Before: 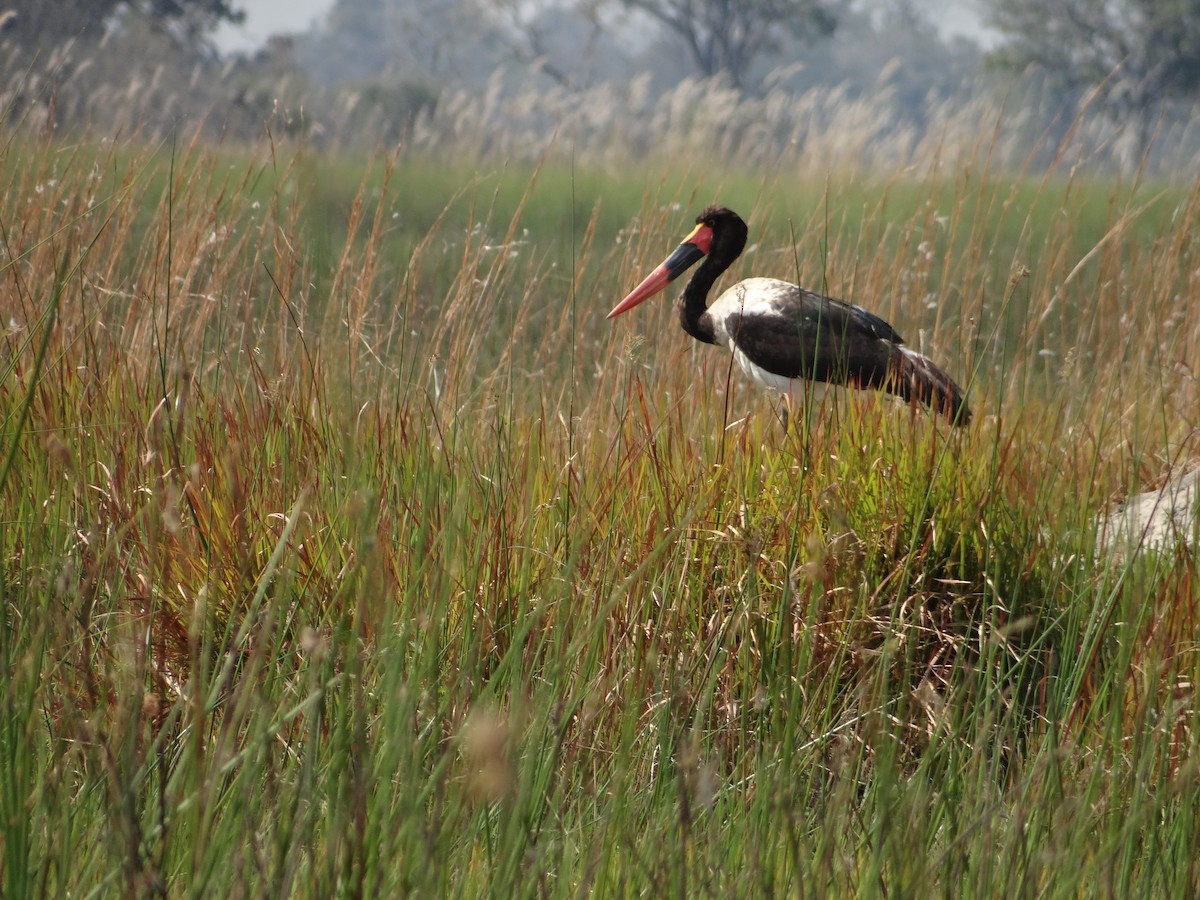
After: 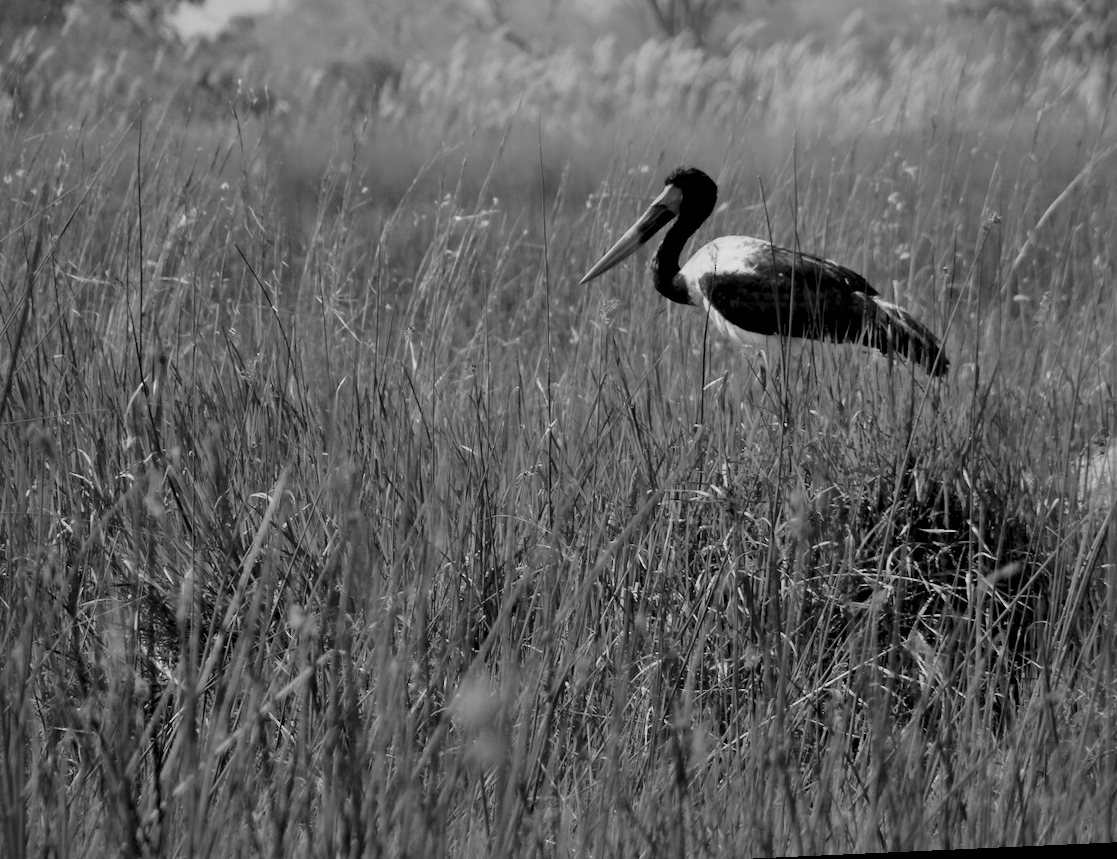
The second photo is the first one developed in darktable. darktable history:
color zones: curves: ch0 [(0.27, 0.396) (0.563, 0.504) (0.75, 0.5) (0.787, 0.307)]
local contrast: mode bilateral grid, contrast 50, coarseness 50, detail 150%, midtone range 0.2
filmic rgb: black relative exposure -6.98 EV, white relative exposure 5.63 EV, hardness 2.86
contrast brightness saturation: saturation -0.05
monochrome: on, module defaults
rotate and perspective: rotation -2.56°, automatic cropping off
crop: left 3.305%, top 6.436%, right 6.389%, bottom 3.258%
